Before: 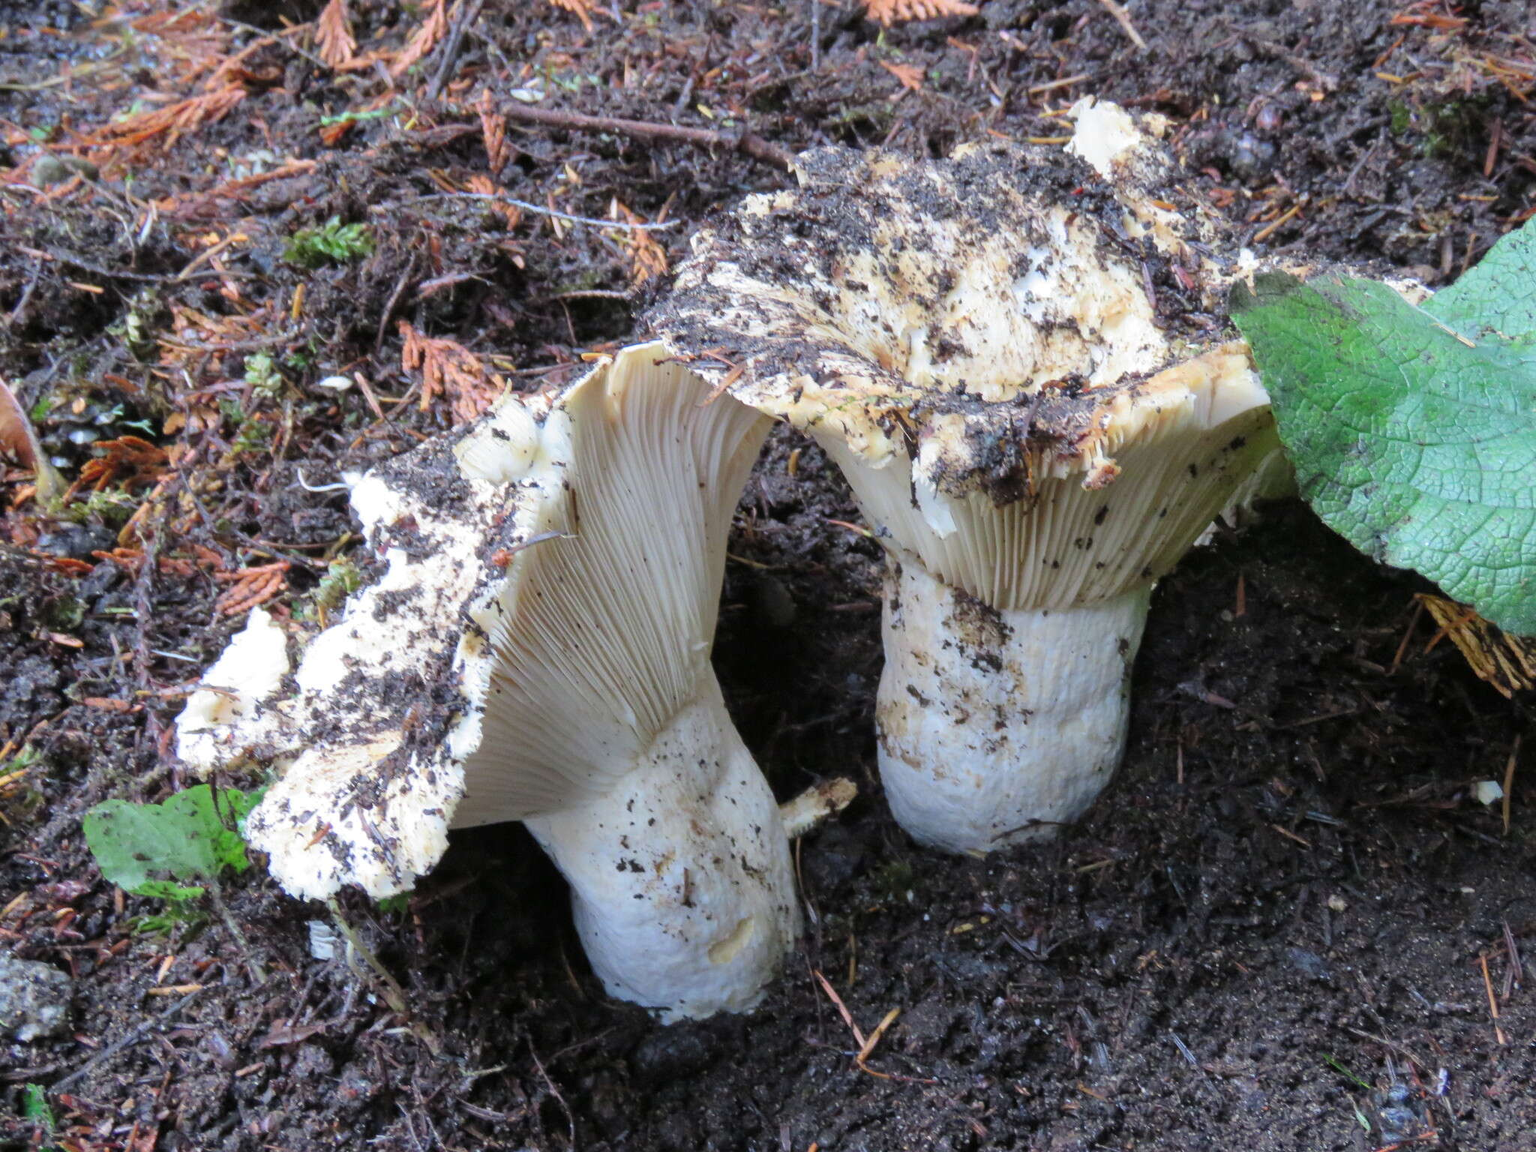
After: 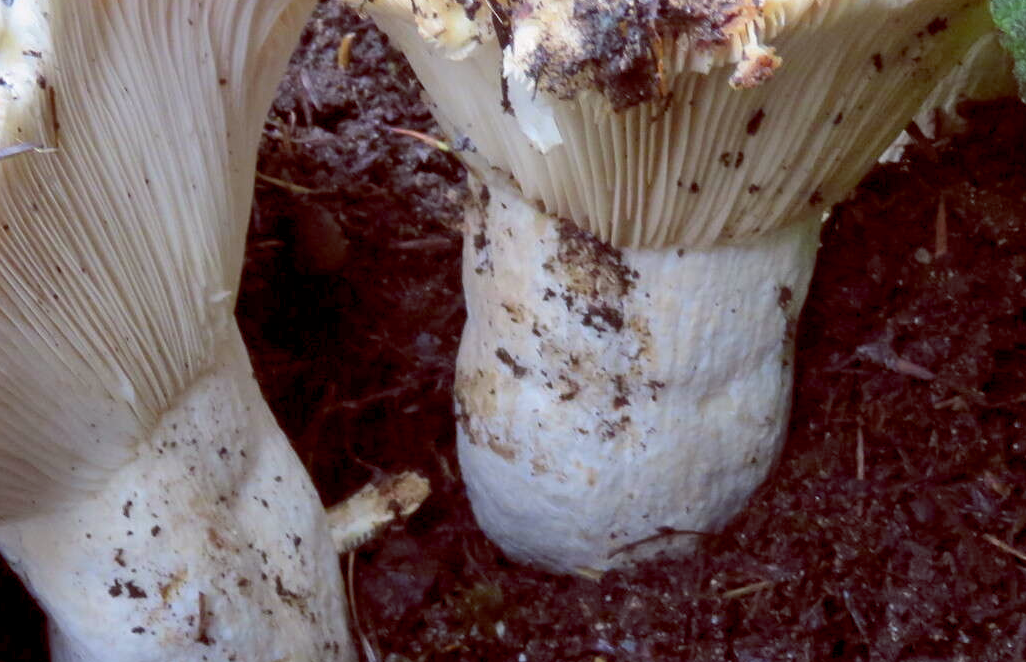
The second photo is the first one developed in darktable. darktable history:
color balance rgb: global offset › luminance -0.18%, global offset › chroma 0.275%, perceptual saturation grading › global saturation 0.061%
crop: left 34.817%, top 36.836%, right 15.039%, bottom 20.022%
contrast brightness saturation: saturation -0.052
